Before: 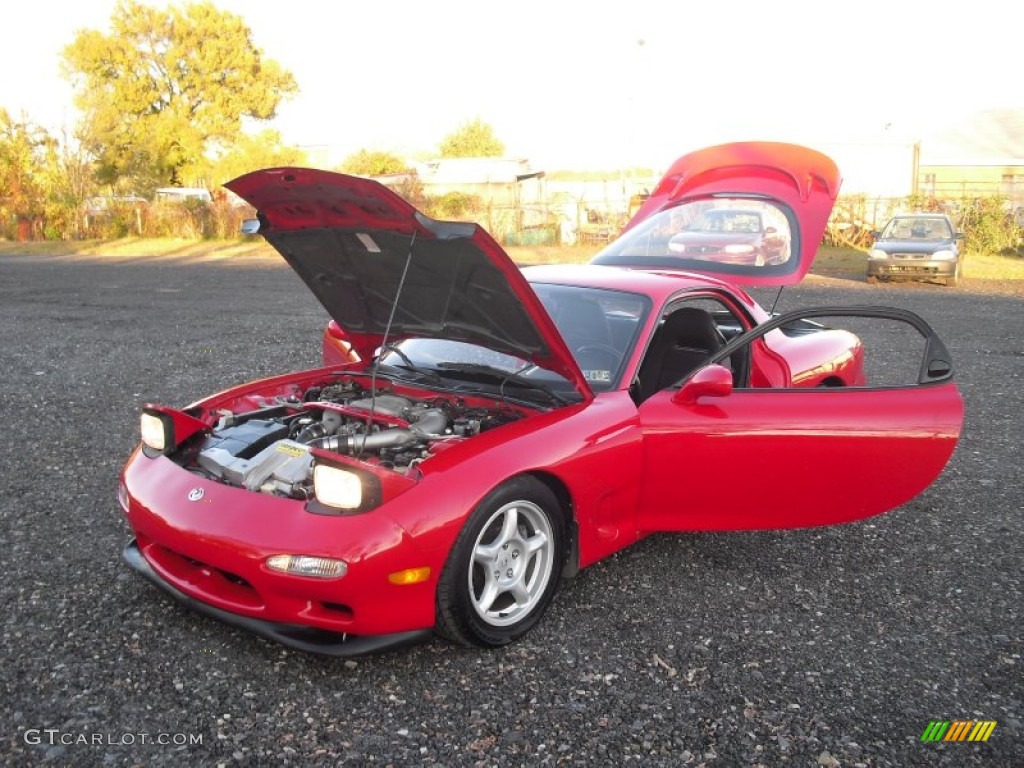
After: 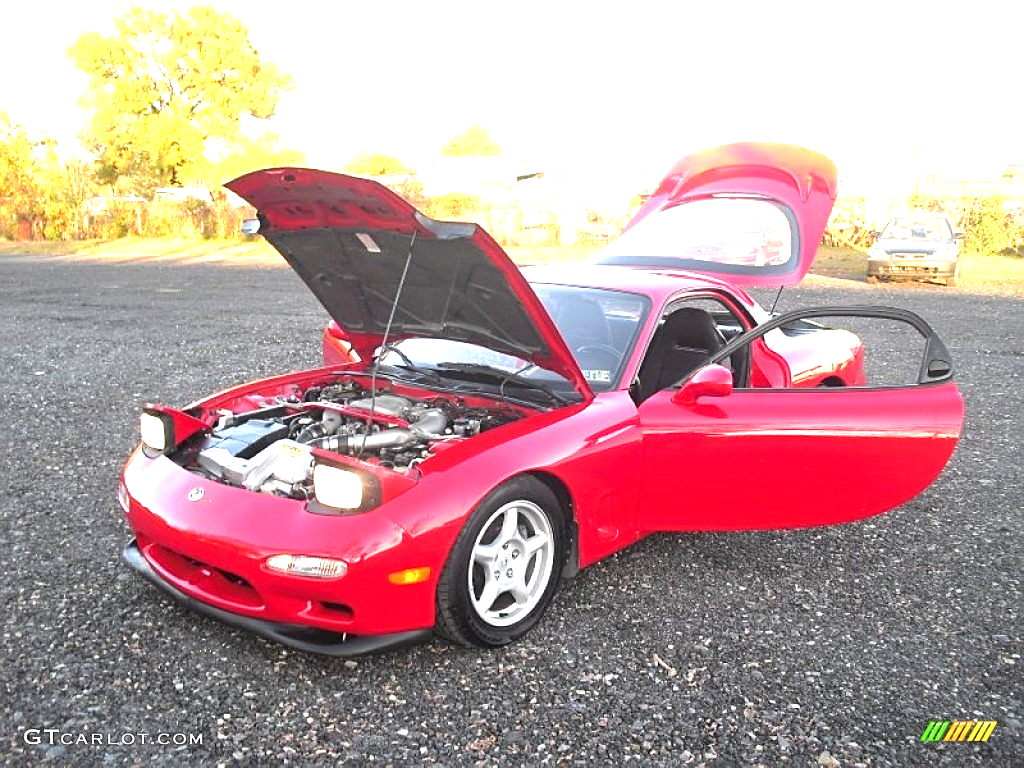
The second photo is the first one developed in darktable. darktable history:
sharpen: amount 0.476
exposure: black level correction 0, exposure 1.096 EV, compensate highlight preservation false
